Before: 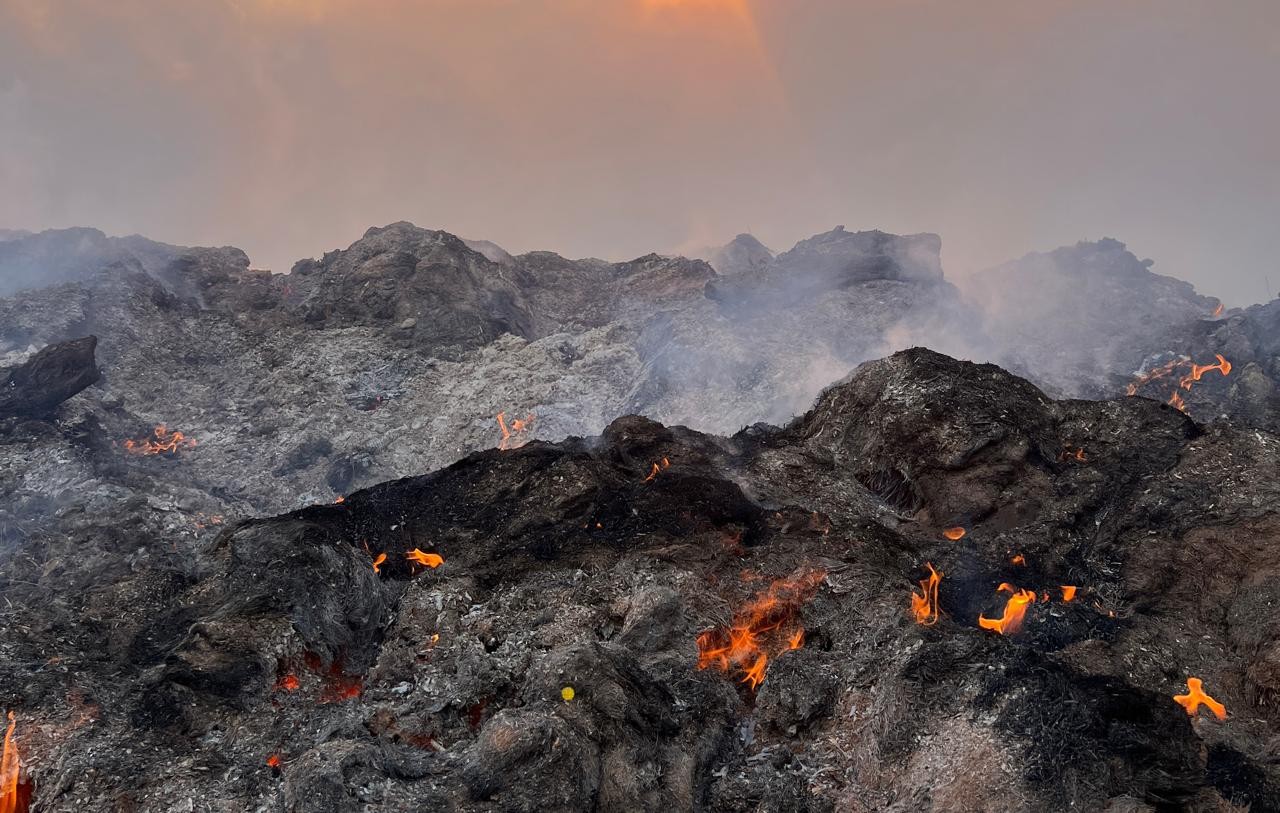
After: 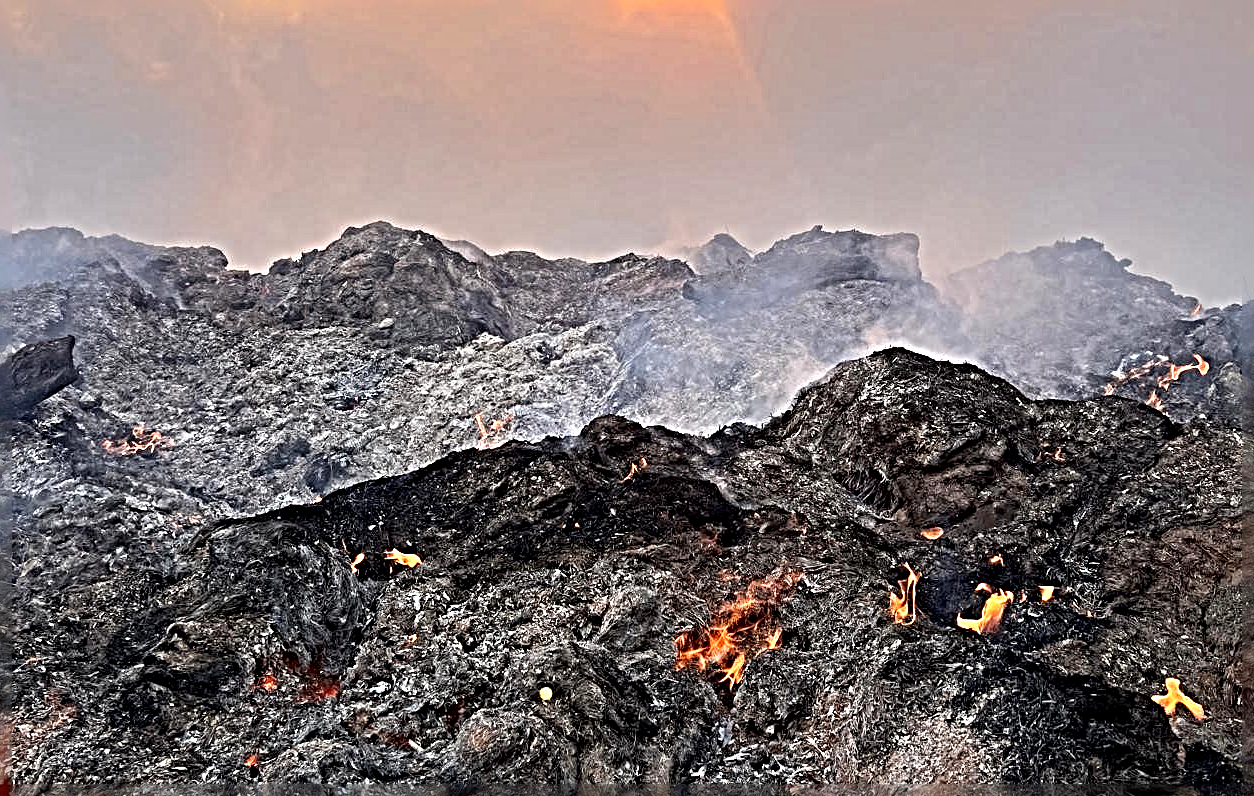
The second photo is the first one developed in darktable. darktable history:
crop: left 1.743%, right 0.268%, bottom 2.011%
sharpen: radius 6.3, amount 1.8, threshold 0
exposure: black level correction 0.001, exposure 0.5 EV, compensate exposure bias true, compensate highlight preservation false
